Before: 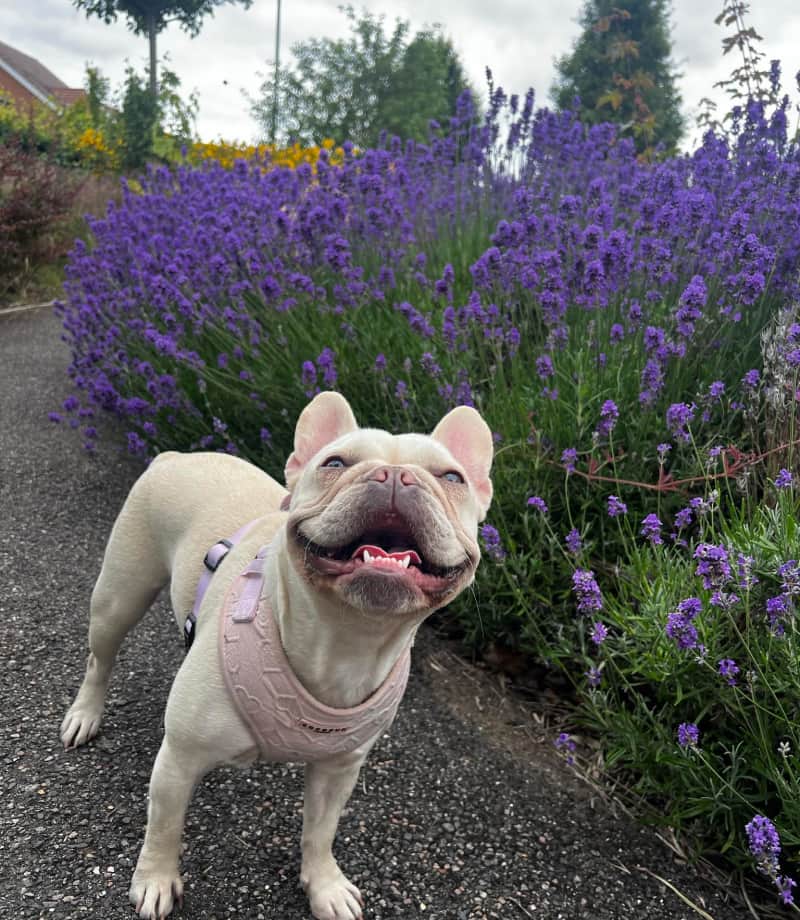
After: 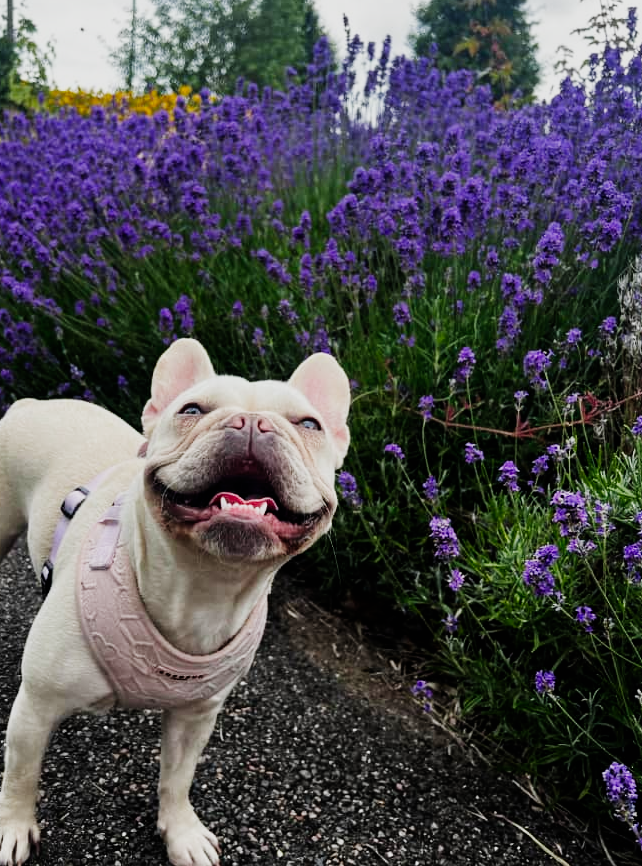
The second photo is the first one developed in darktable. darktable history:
crop and rotate: left 17.959%, top 5.771%, right 1.742%
sigmoid: contrast 1.81, skew -0.21, preserve hue 0%, red attenuation 0.1, red rotation 0.035, green attenuation 0.1, green rotation -0.017, blue attenuation 0.15, blue rotation -0.052, base primaries Rec2020
